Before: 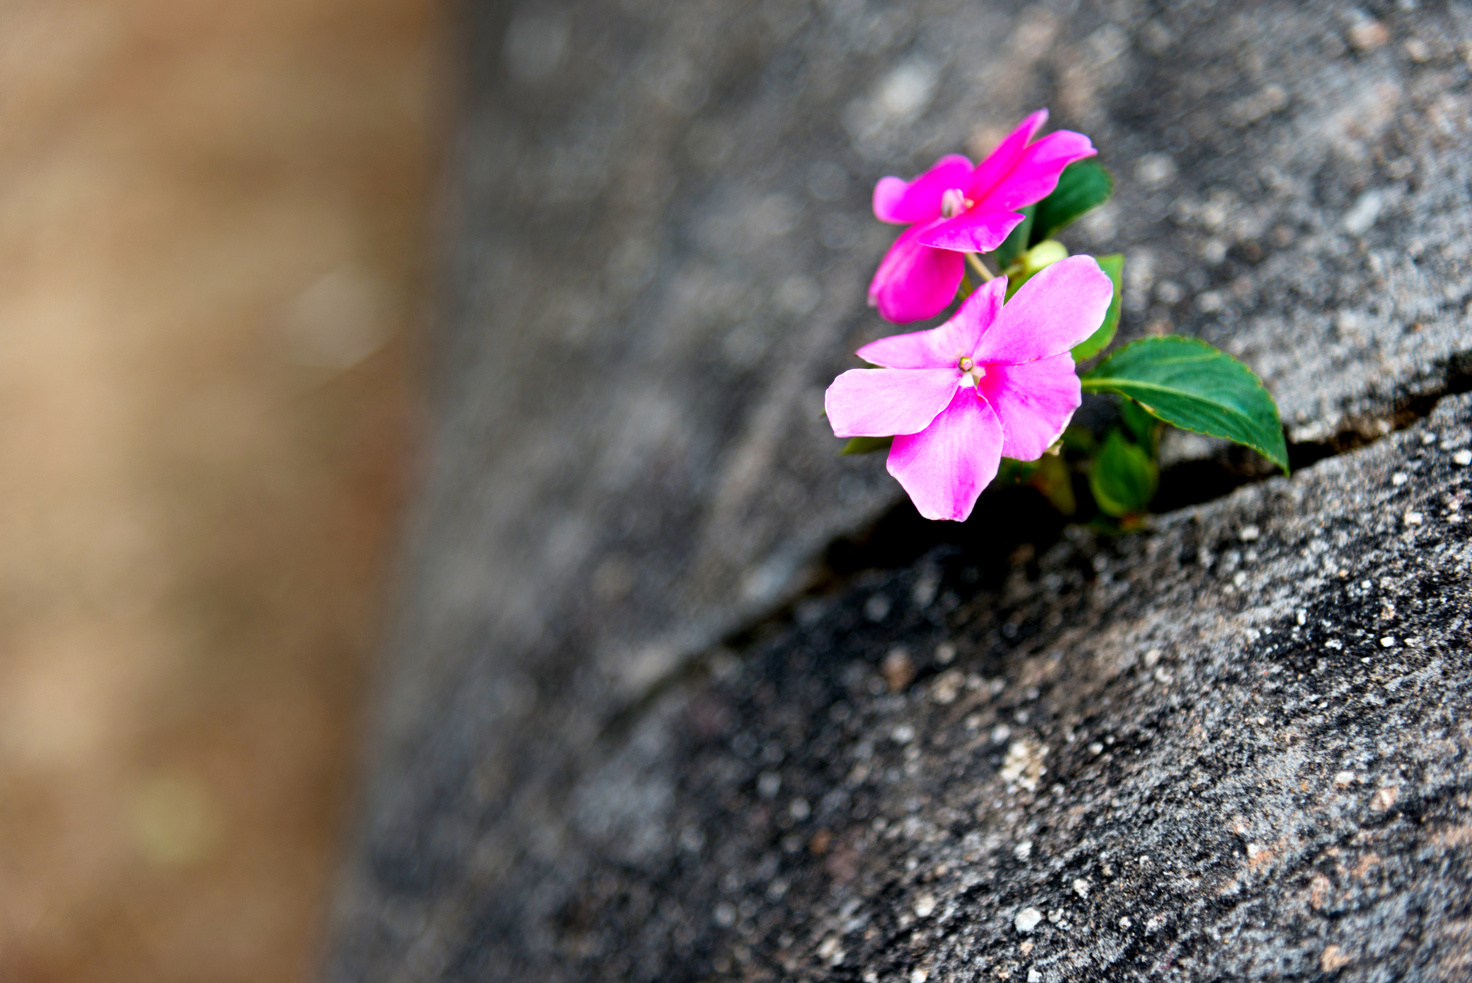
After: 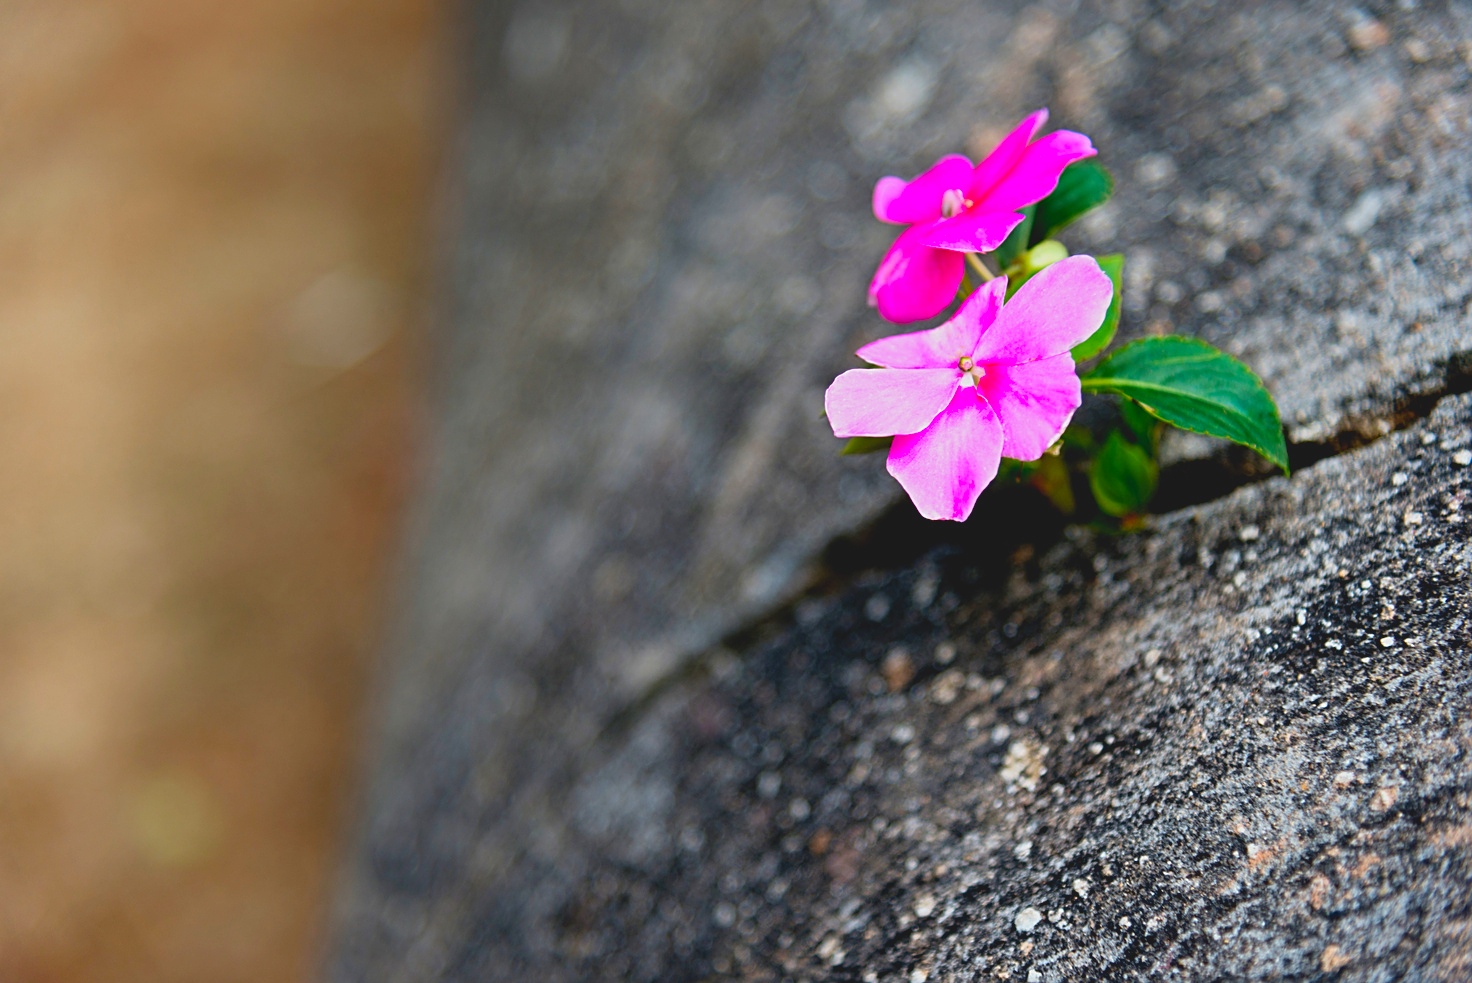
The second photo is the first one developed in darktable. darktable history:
sharpen: on, module defaults
contrast brightness saturation: contrast -0.19, saturation 0.19
